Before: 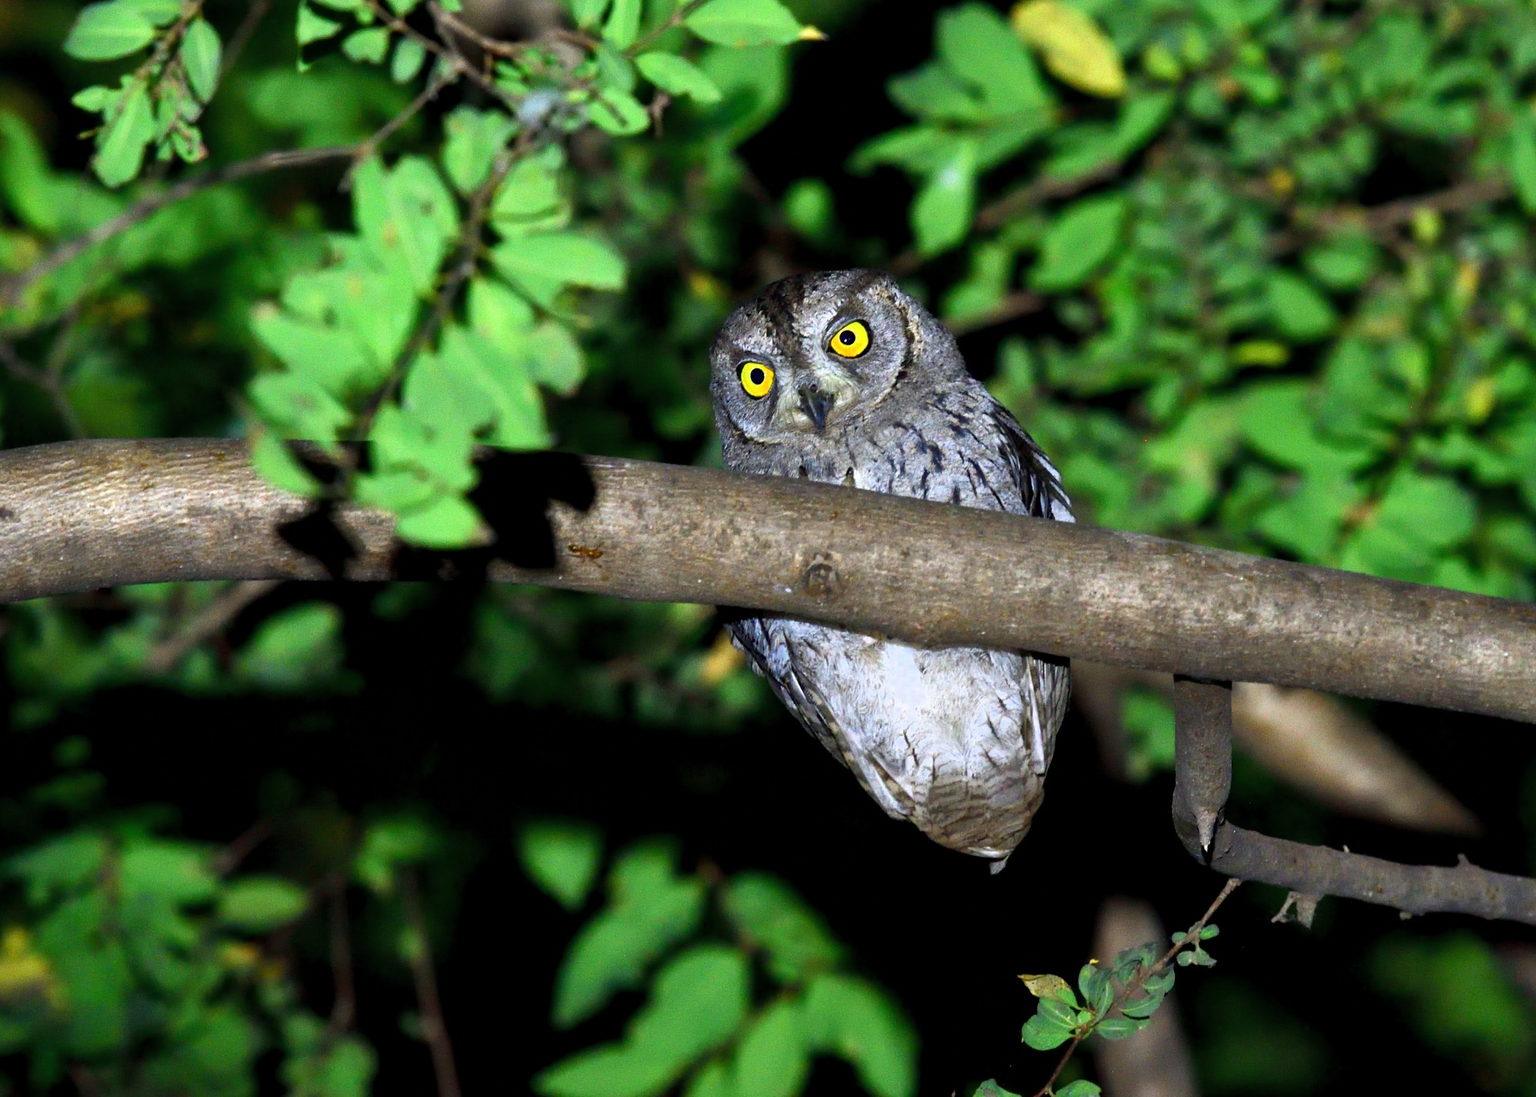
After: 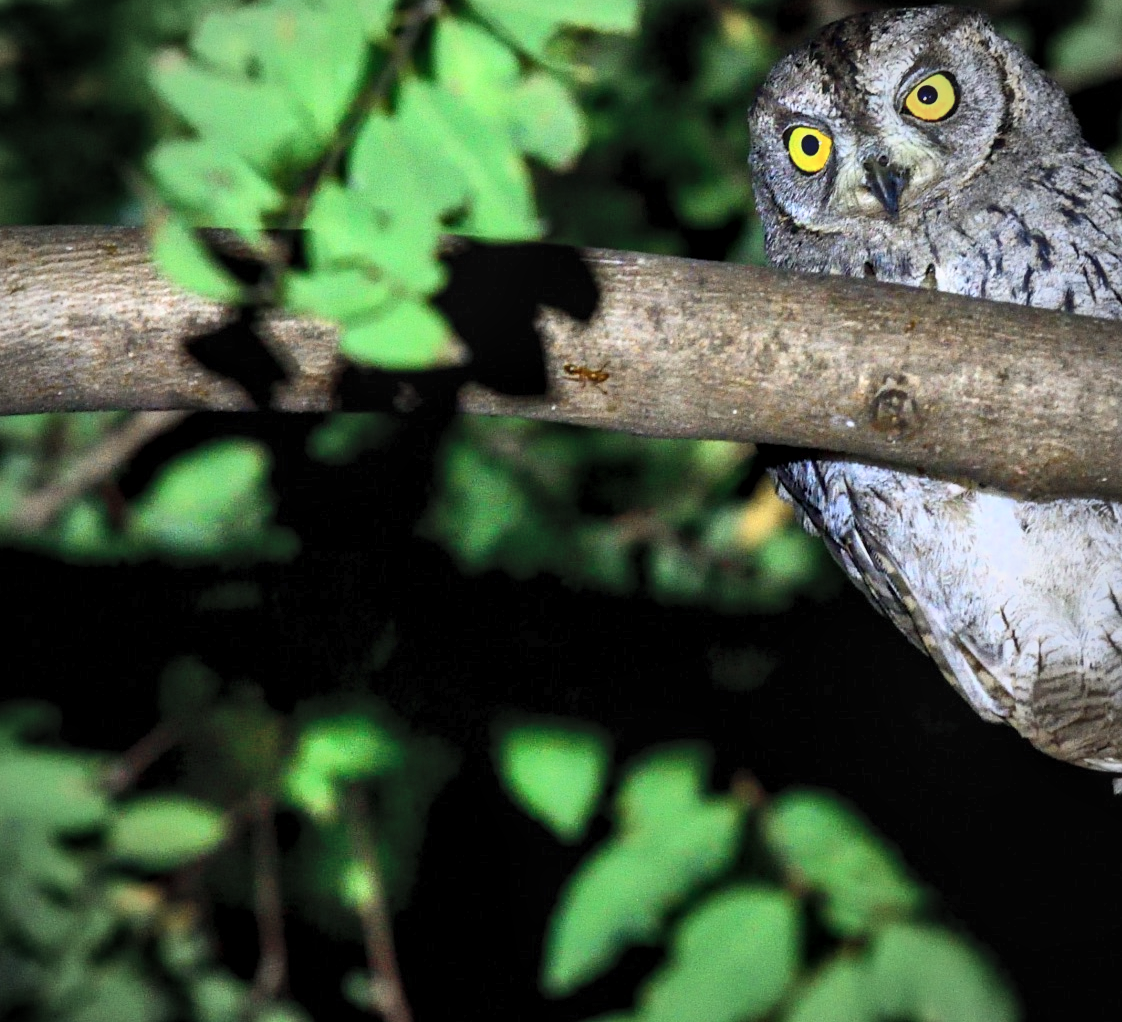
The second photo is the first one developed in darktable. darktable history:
local contrast: on, module defaults
contrast brightness saturation: contrast 0.197, brightness 0.169, saturation 0.22
crop: left 8.844%, top 24.18%, right 35.028%, bottom 4.248%
exposure: exposure -0.156 EV, compensate exposure bias true, compensate highlight preservation false
vignetting: on, module defaults
shadows and highlights: radius 102.54, shadows 50.5, highlights -64.25, soften with gaussian
color zones: curves: ch0 [(0, 0.5) (0.143, 0.5) (0.286, 0.5) (0.429, 0.504) (0.571, 0.5) (0.714, 0.509) (0.857, 0.5) (1, 0.5)]; ch1 [(0, 0.425) (0.143, 0.425) (0.286, 0.375) (0.429, 0.405) (0.571, 0.5) (0.714, 0.47) (0.857, 0.425) (1, 0.435)]; ch2 [(0, 0.5) (0.143, 0.5) (0.286, 0.5) (0.429, 0.517) (0.571, 0.5) (0.714, 0.51) (0.857, 0.5) (1, 0.5)]
